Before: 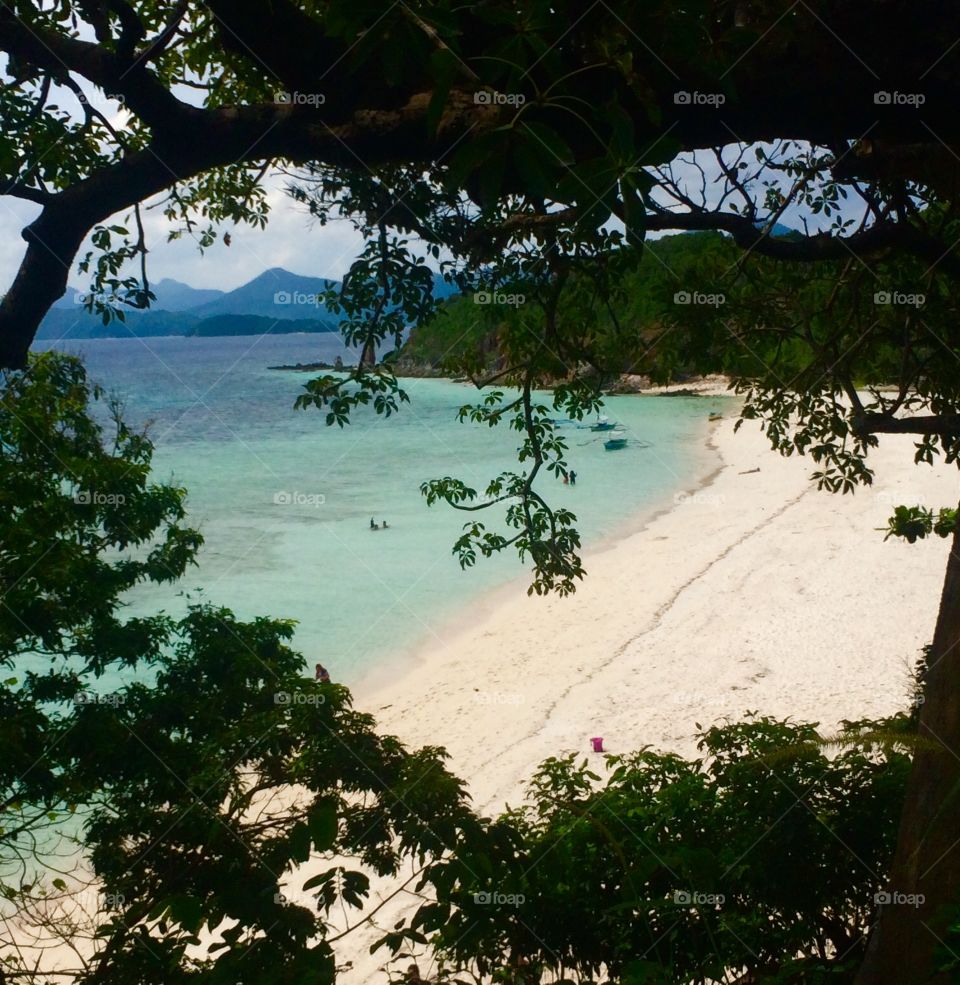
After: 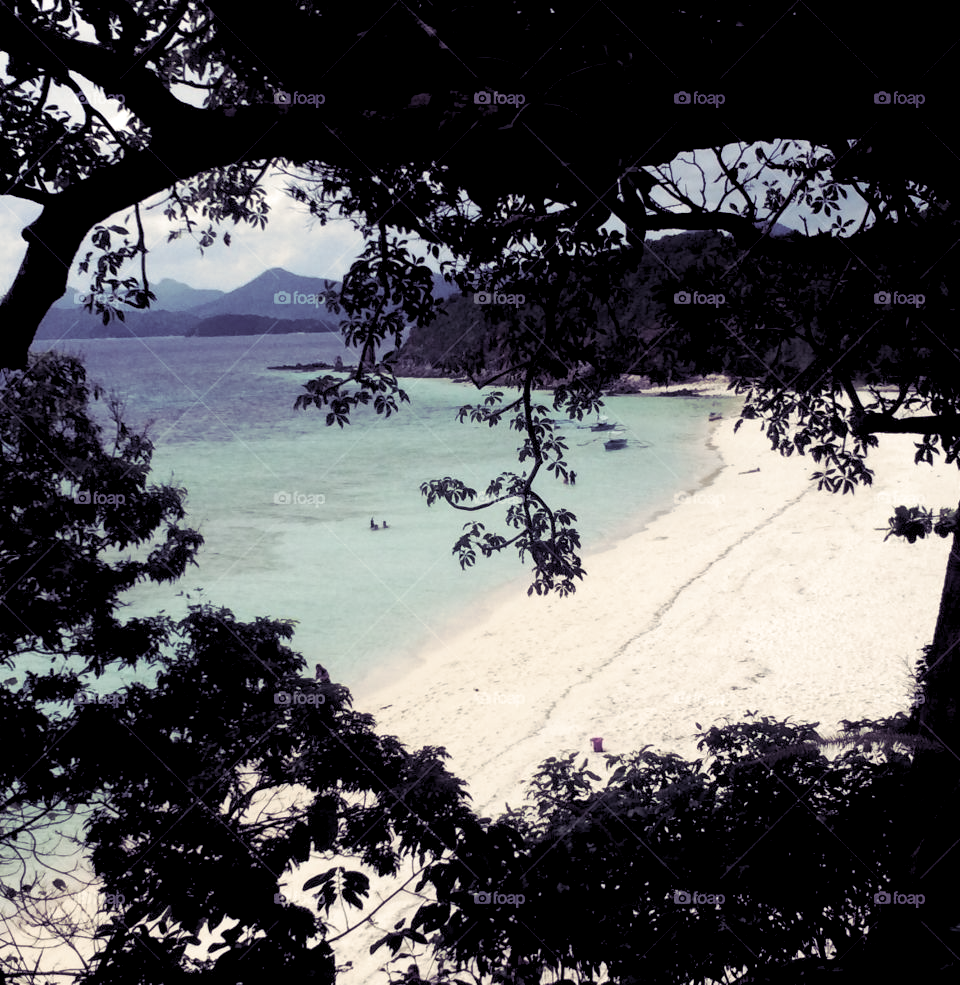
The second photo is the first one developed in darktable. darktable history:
color correction: saturation 0.5
split-toning: shadows › hue 255.6°, shadows › saturation 0.66, highlights › hue 43.2°, highlights › saturation 0.68, balance -50.1
rgb levels: levels [[0.013, 0.434, 0.89], [0, 0.5, 1], [0, 0.5, 1]]
